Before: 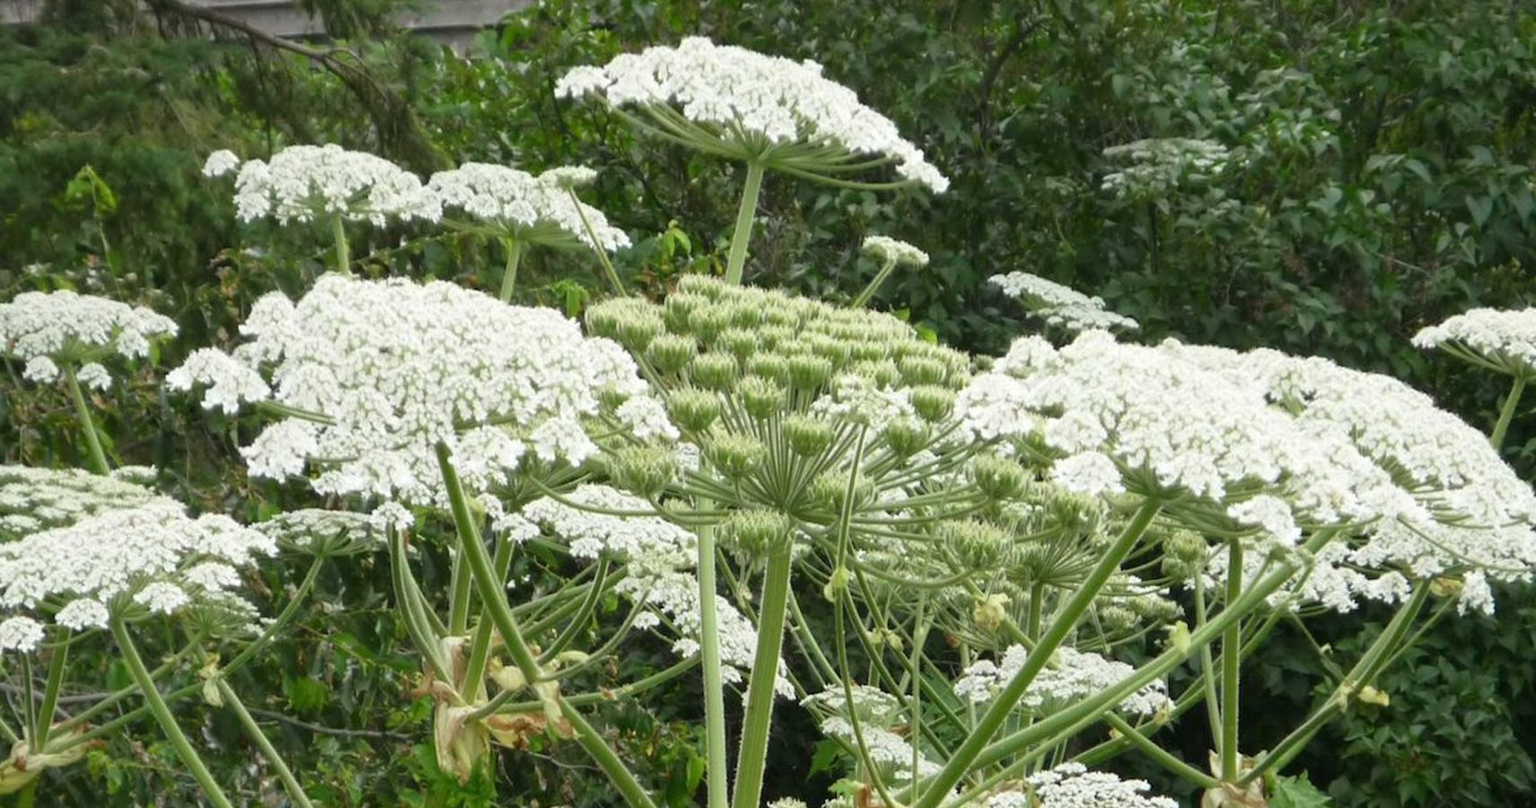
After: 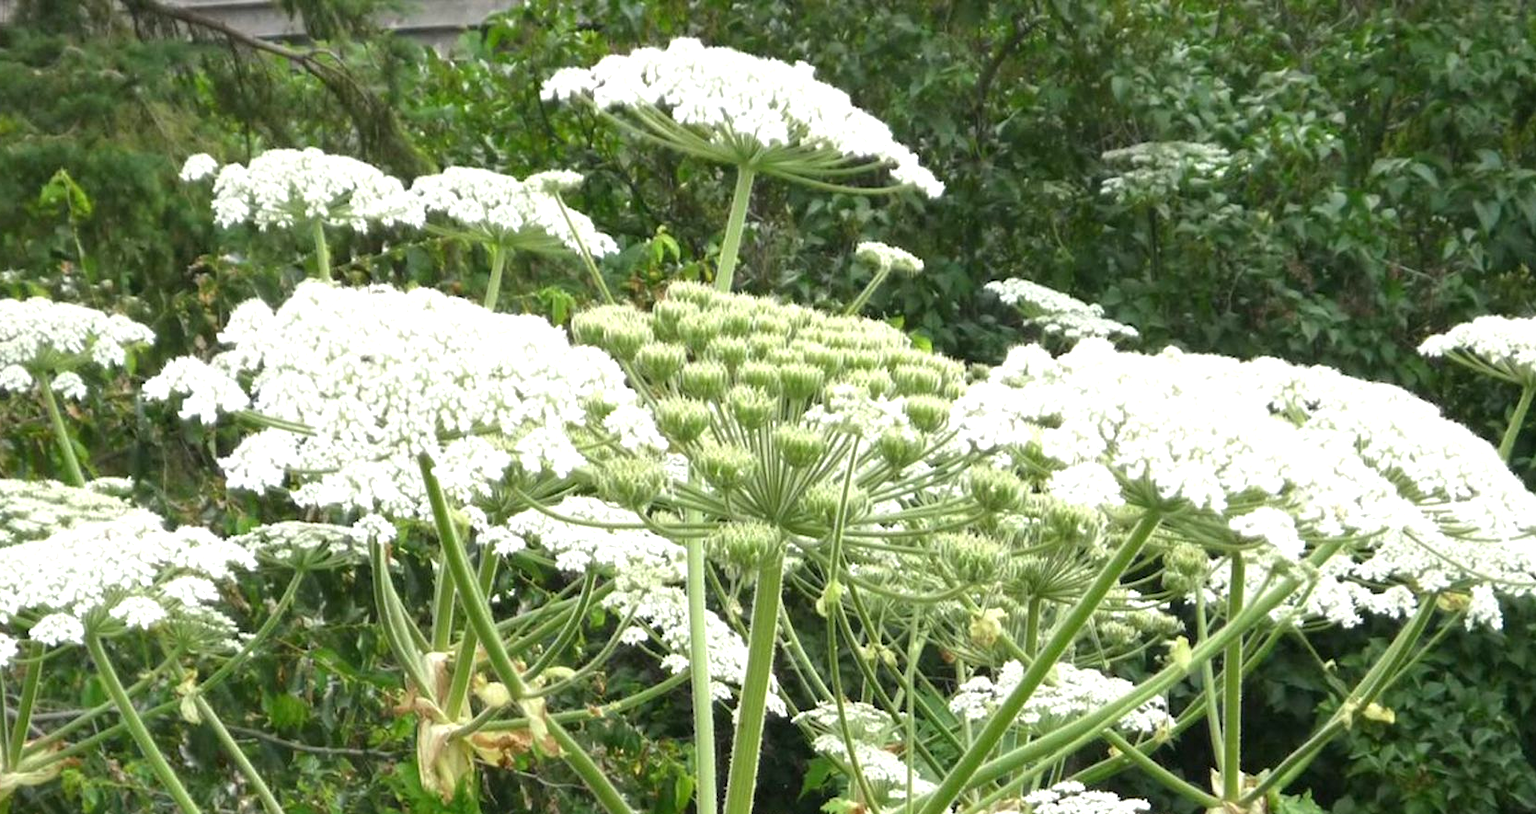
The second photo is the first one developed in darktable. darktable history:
exposure: exposure 0.606 EV, compensate exposure bias true, compensate highlight preservation false
crop and rotate: left 1.783%, right 0.548%, bottom 1.471%
